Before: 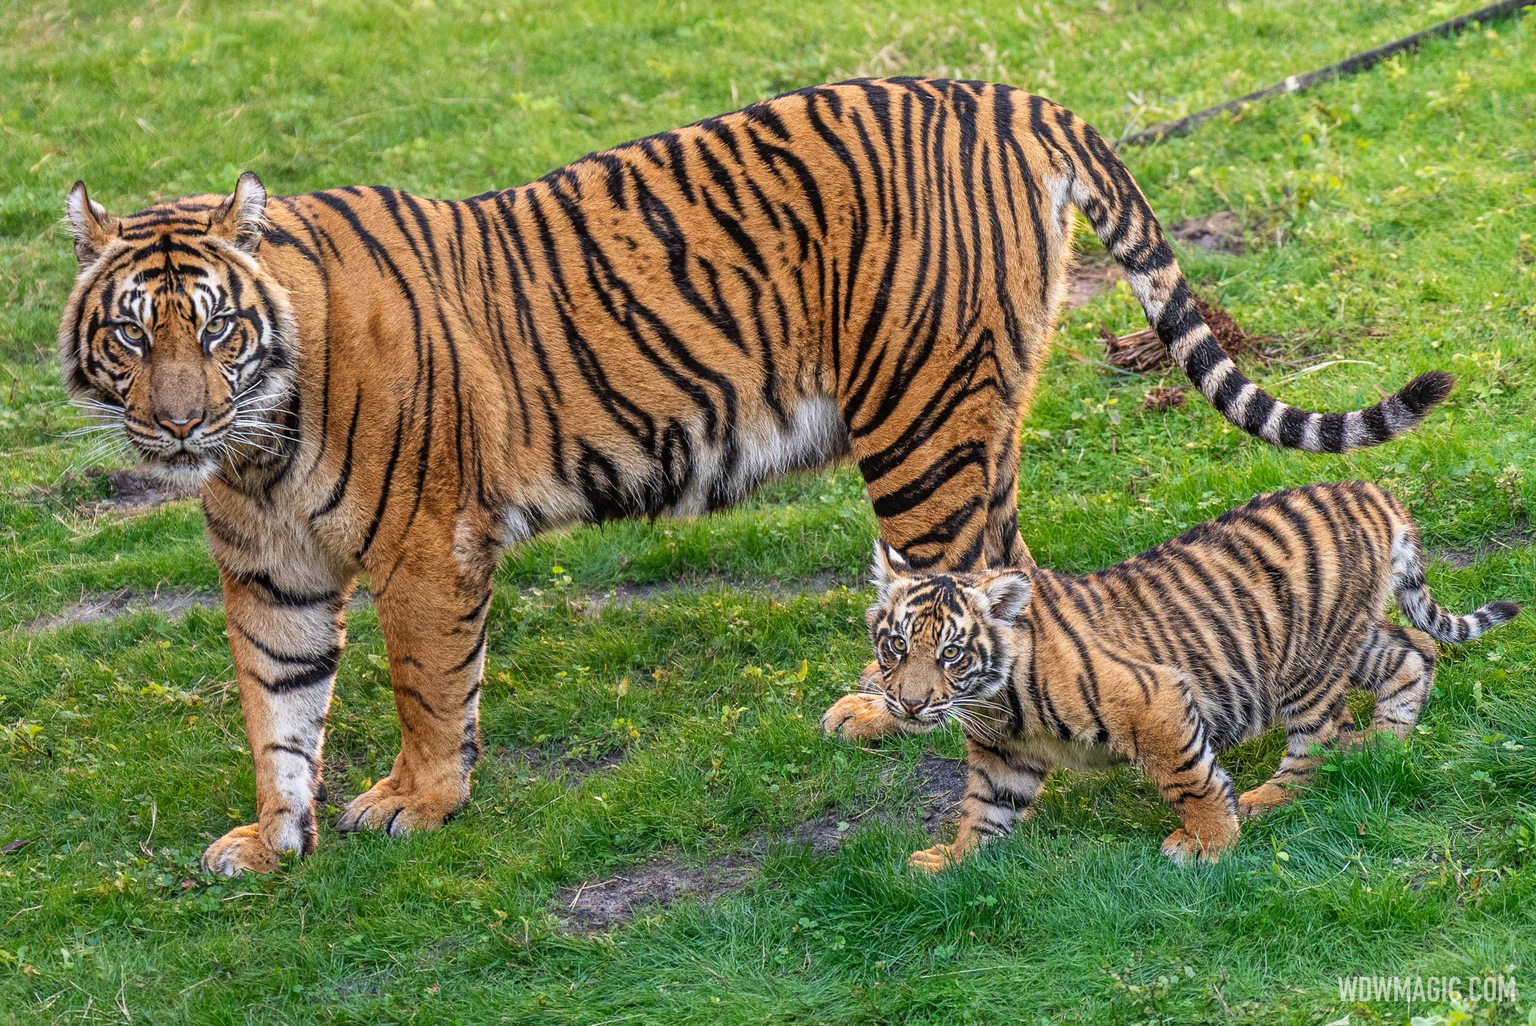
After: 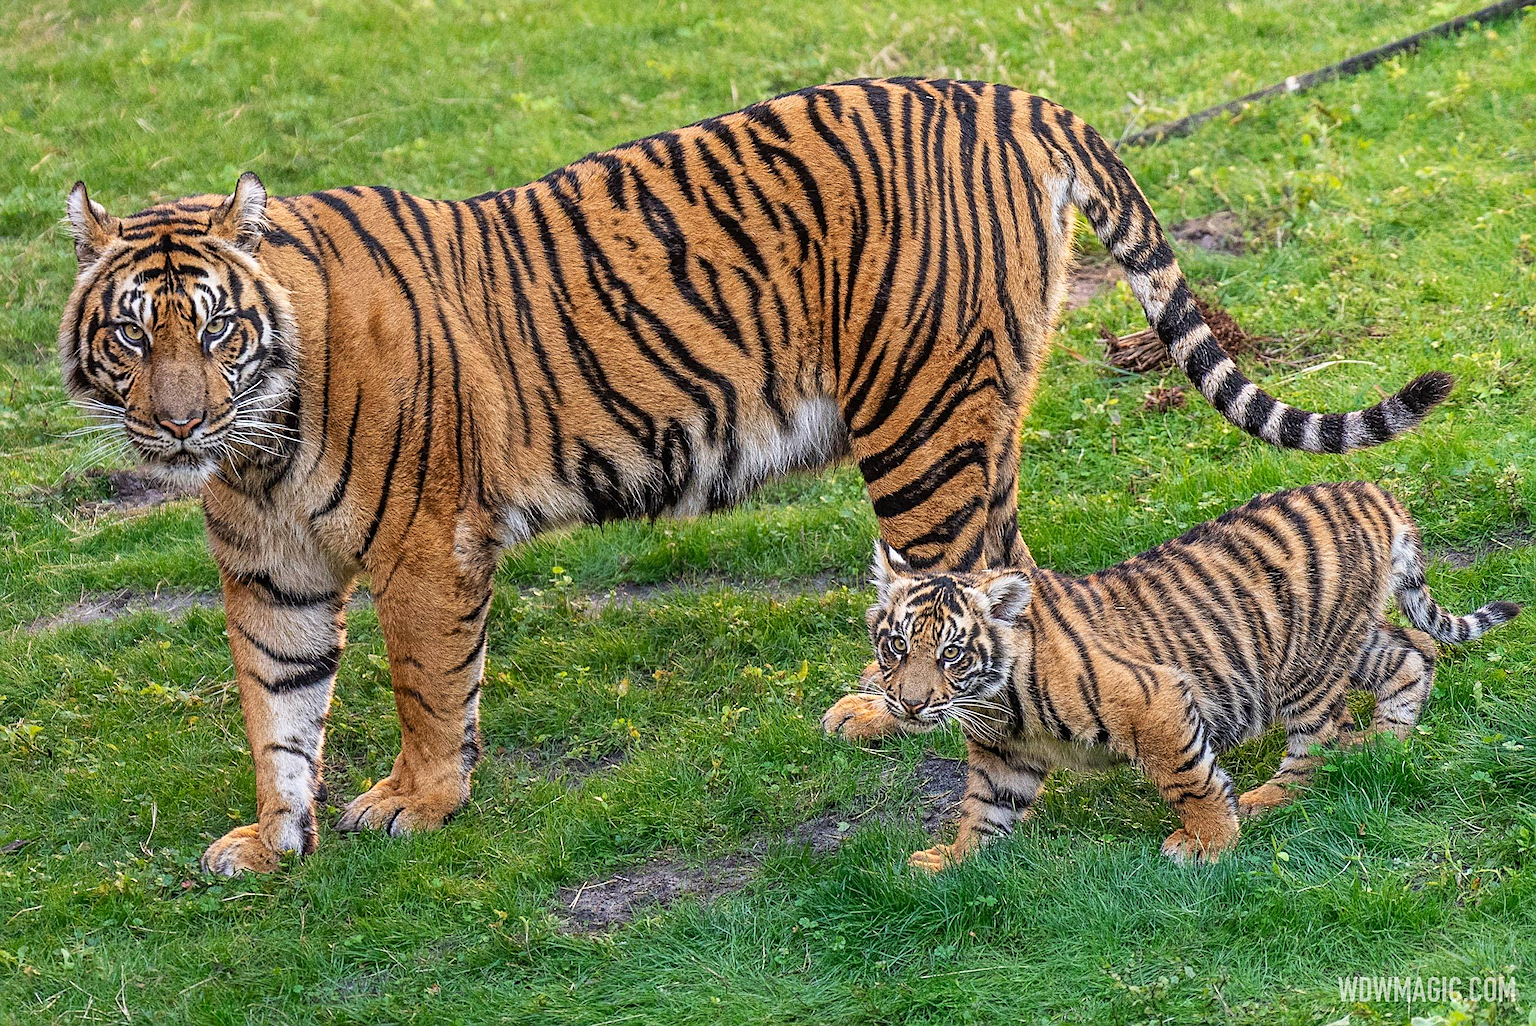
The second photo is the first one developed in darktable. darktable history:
grain: on, module defaults
sharpen: on, module defaults
